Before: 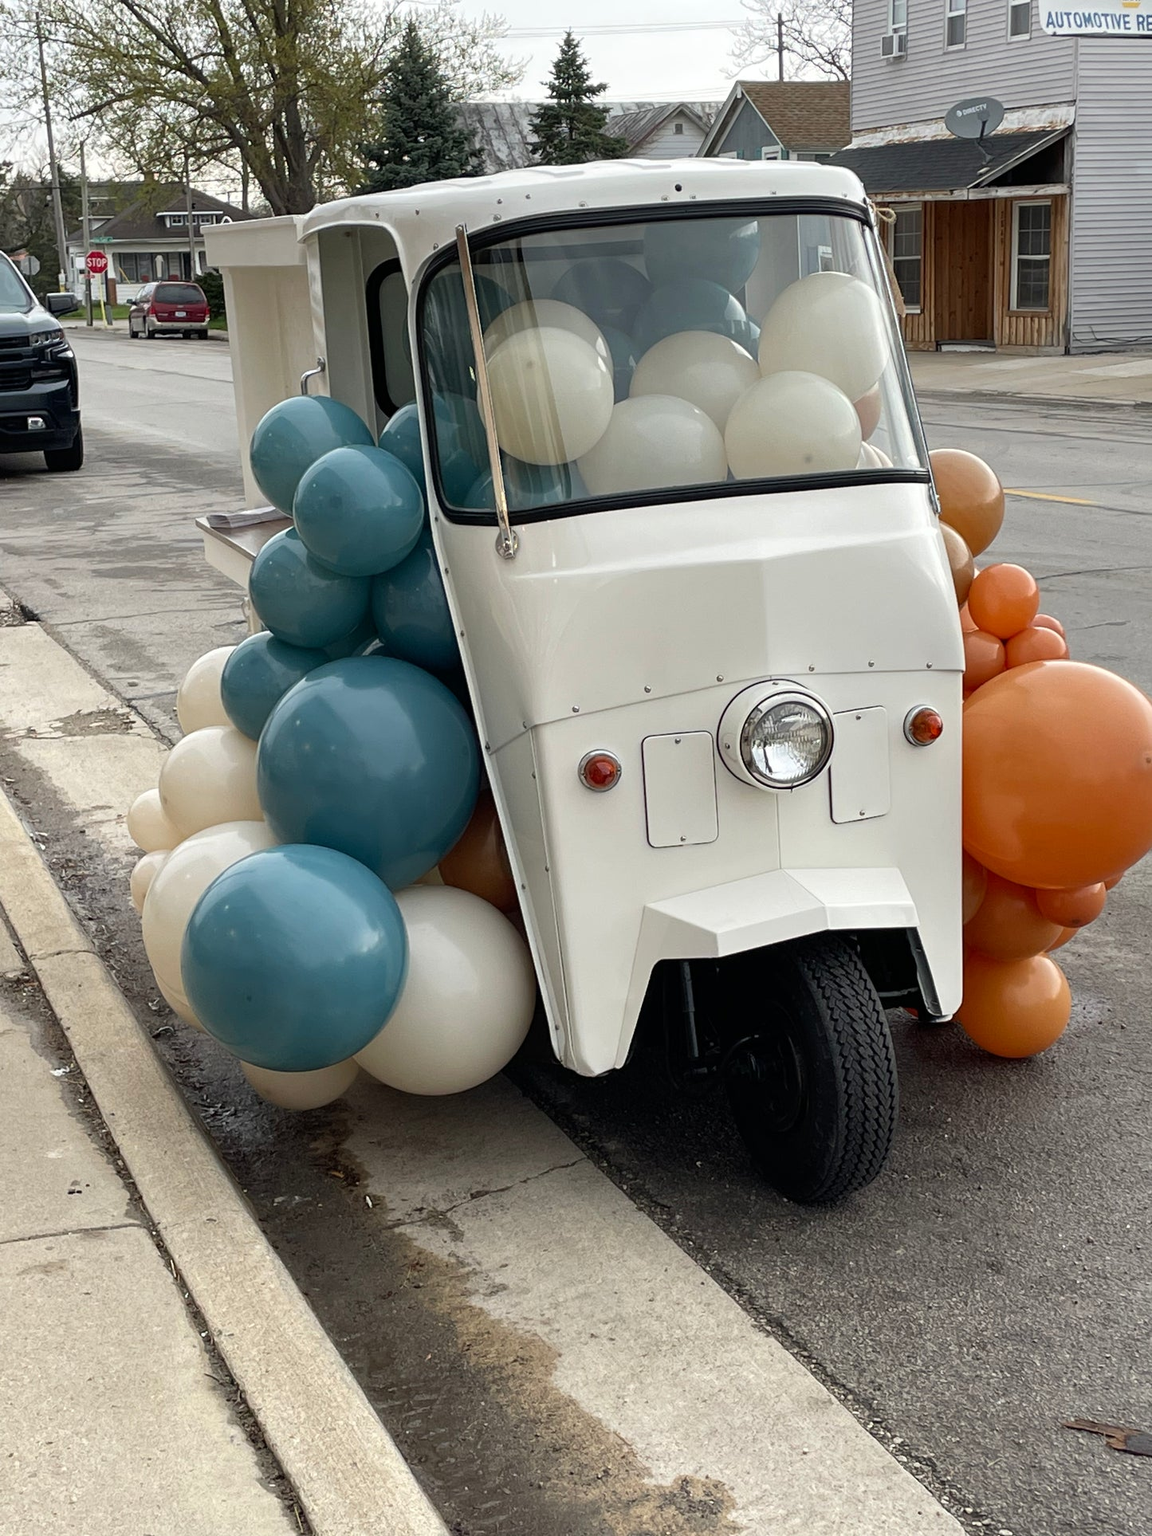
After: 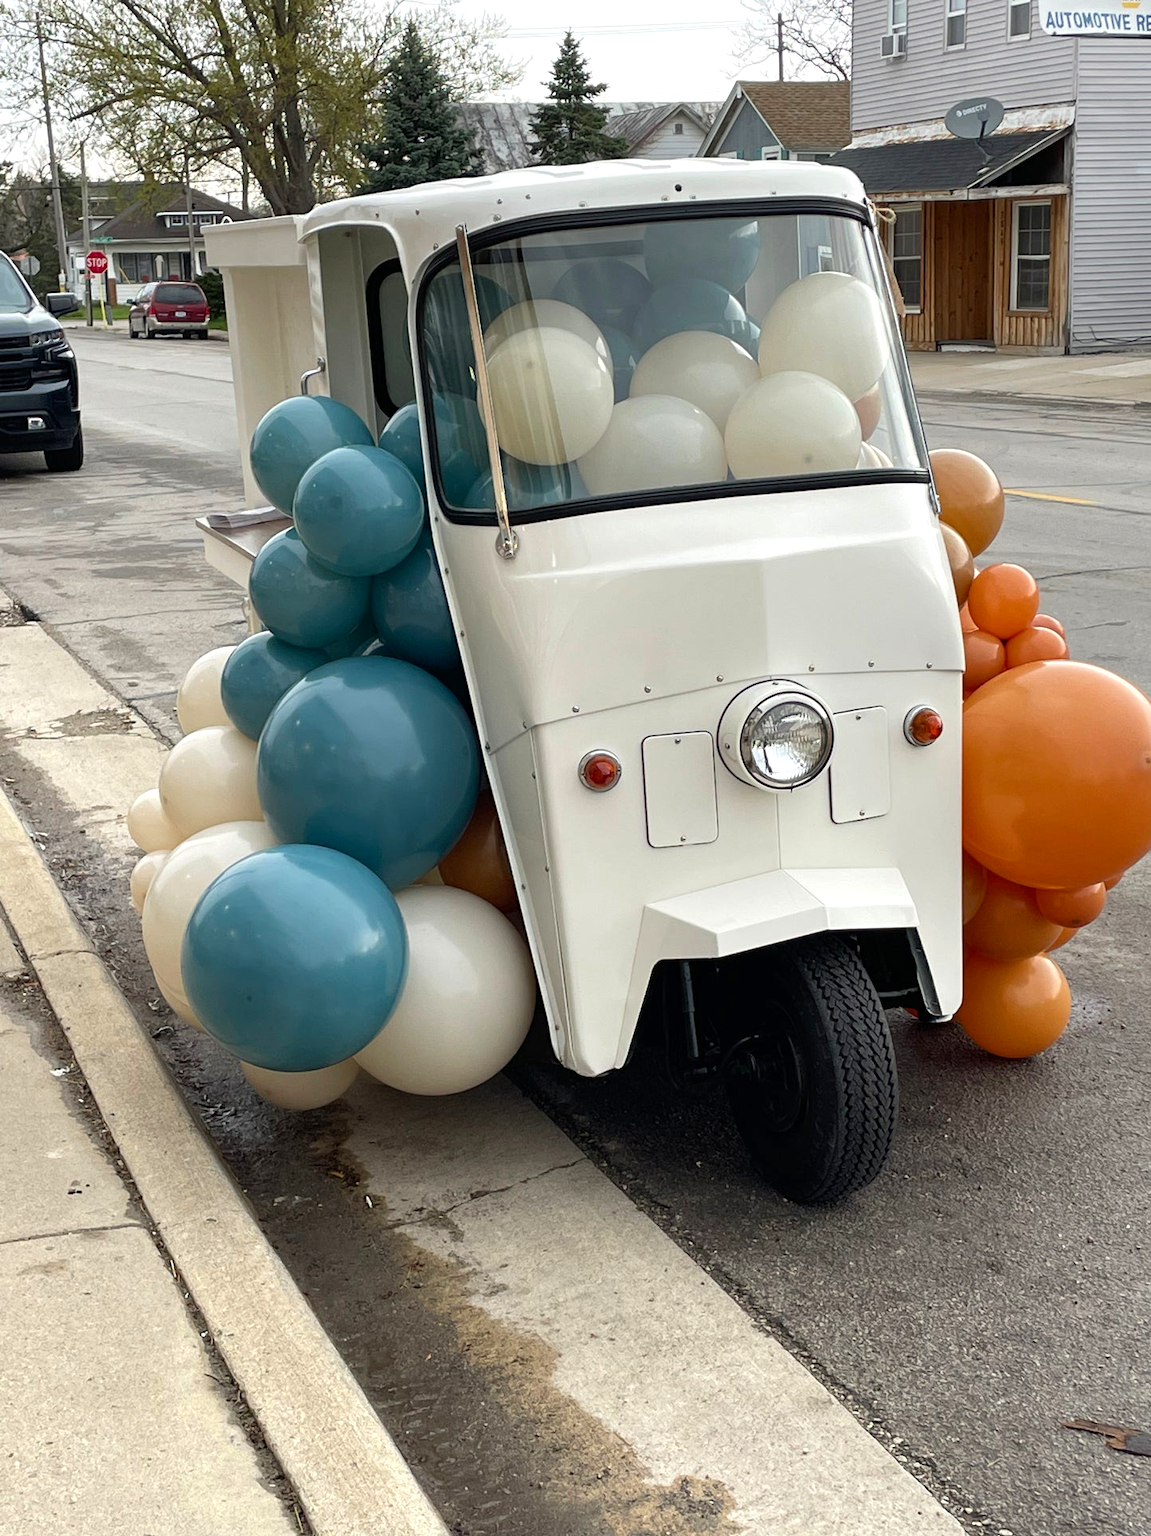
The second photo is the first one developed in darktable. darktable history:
exposure: exposure 0.207 EV, compensate highlight preservation false
color balance rgb: perceptual saturation grading › global saturation 10%, global vibrance 10%
